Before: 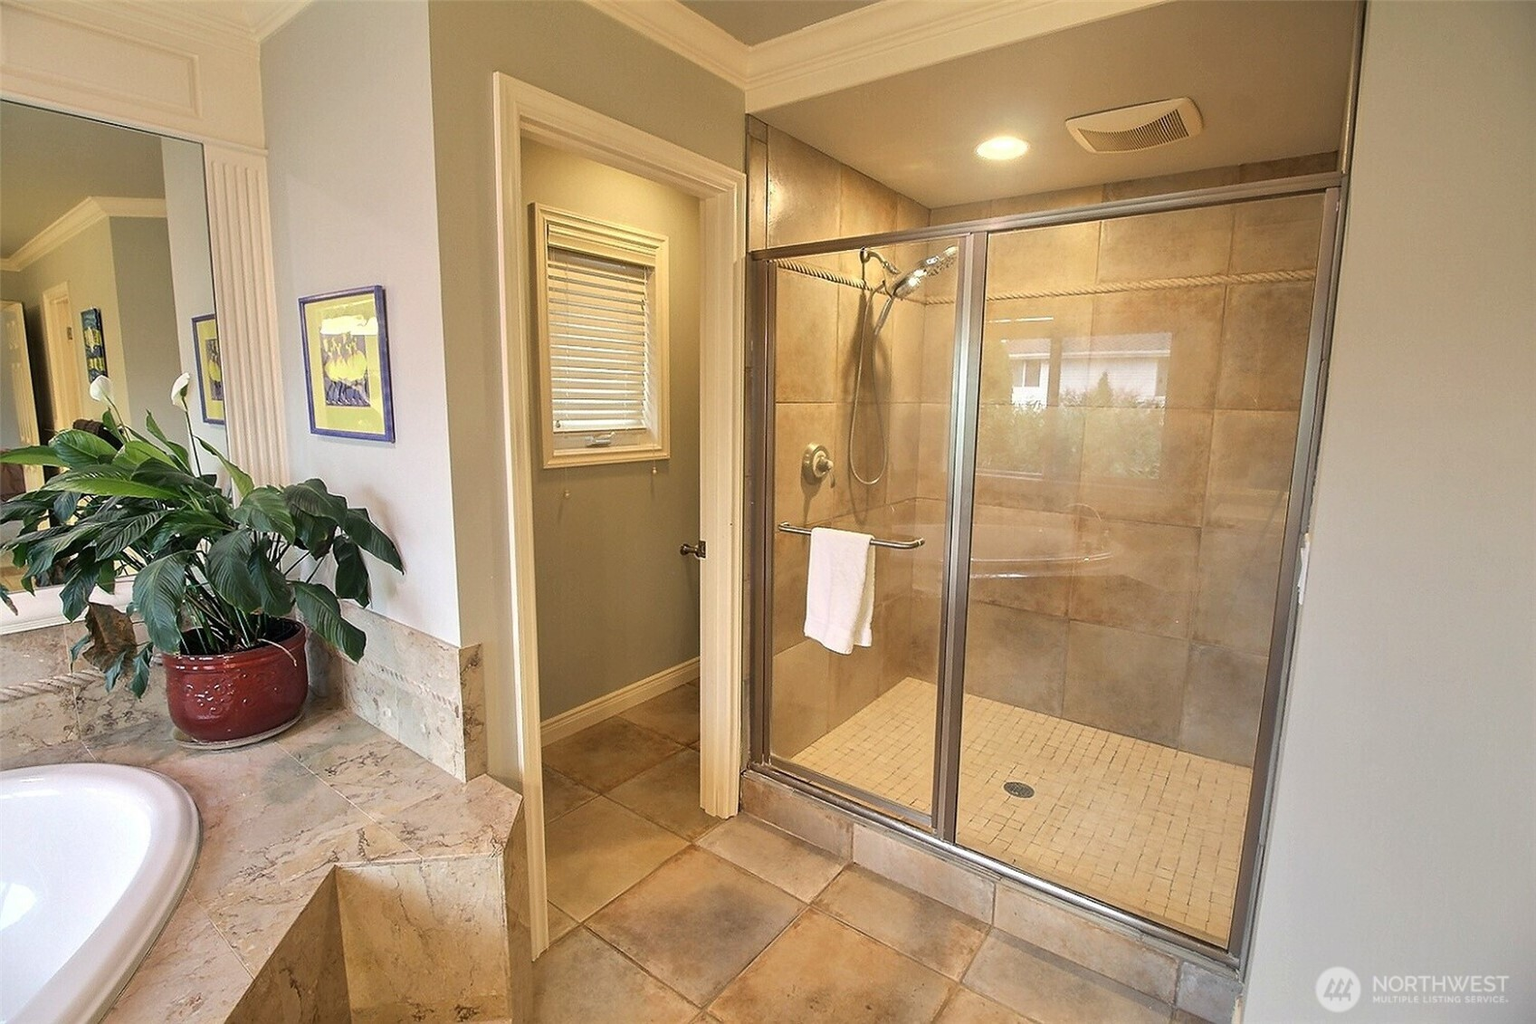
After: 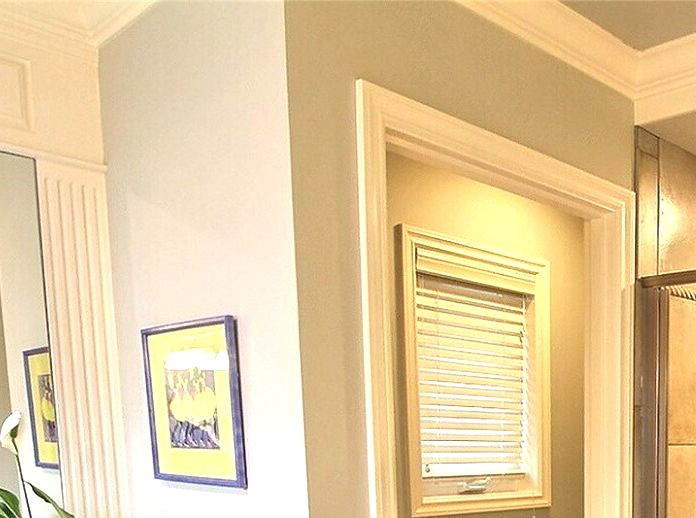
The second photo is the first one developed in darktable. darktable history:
crop and rotate: left 11.142%, top 0.072%, right 47.788%, bottom 54.095%
exposure: black level correction 0, exposure 0.698 EV, compensate highlight preservation false
